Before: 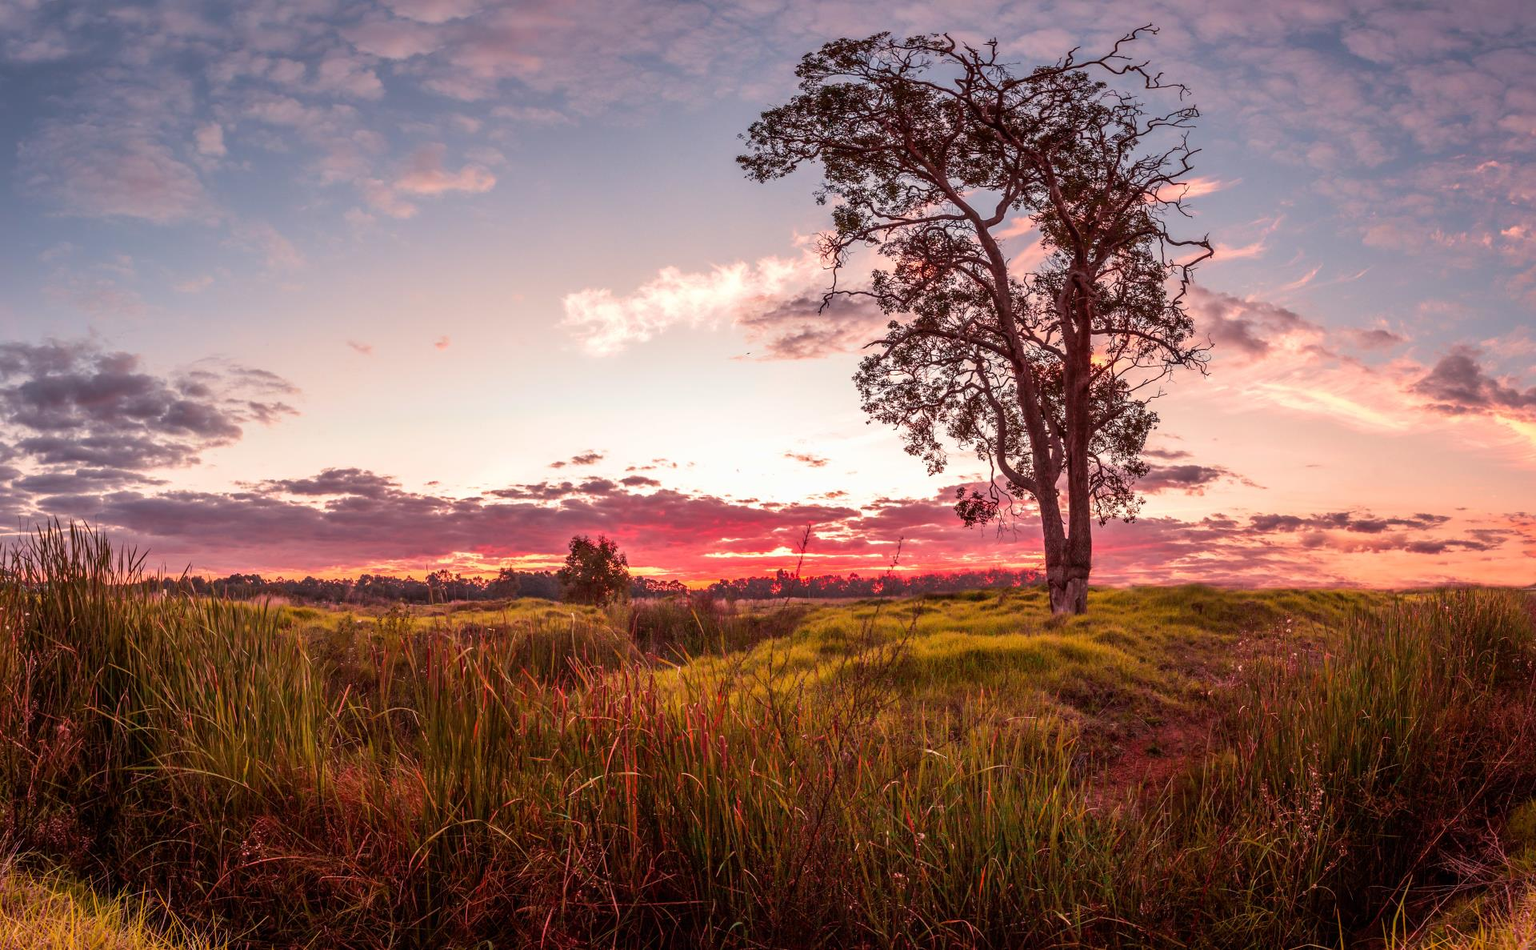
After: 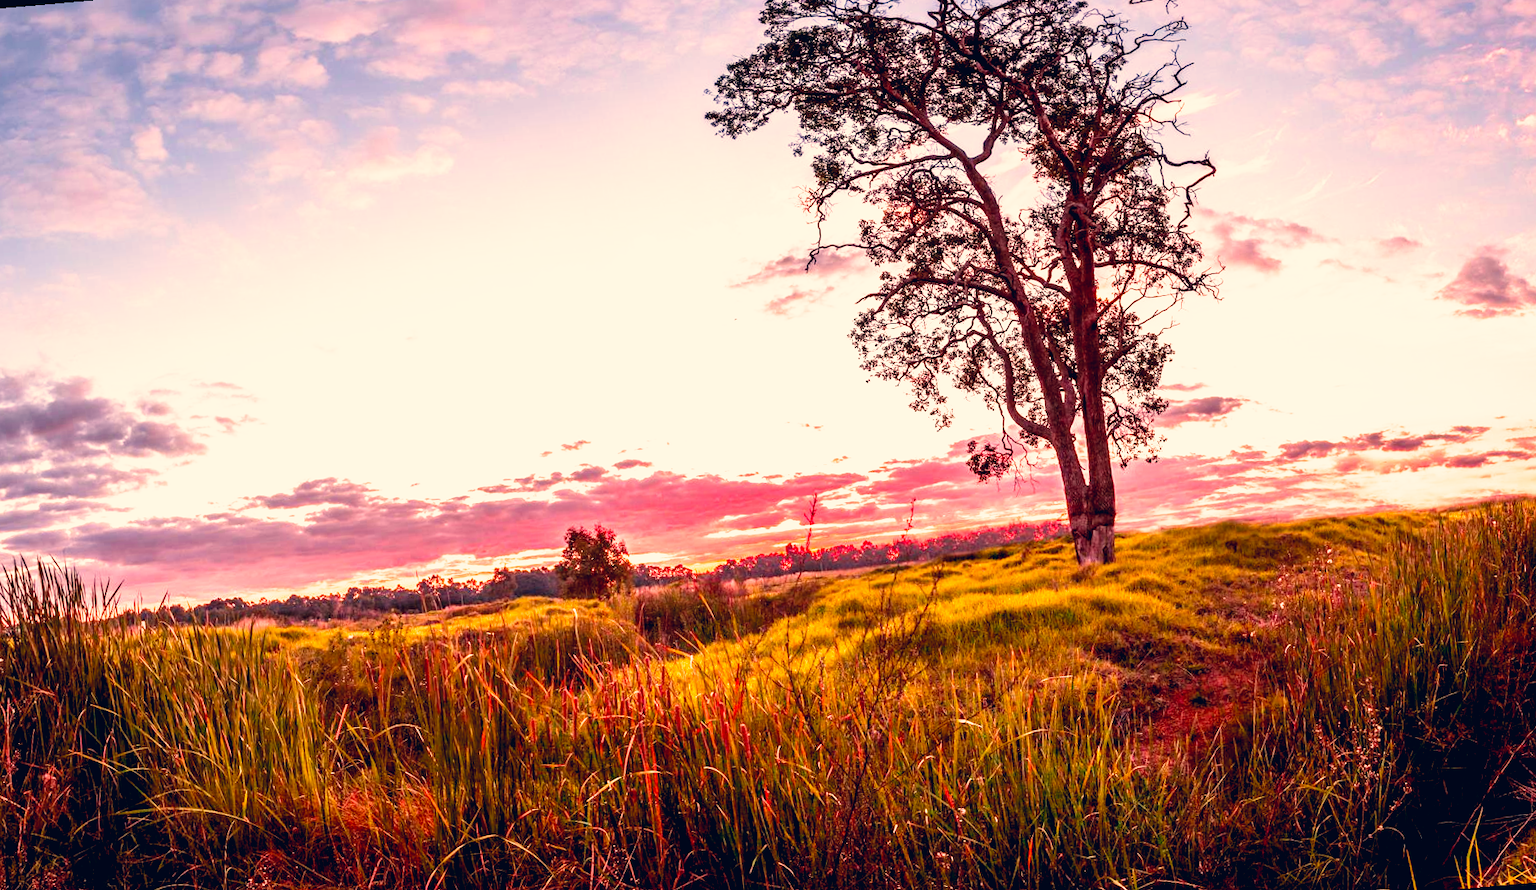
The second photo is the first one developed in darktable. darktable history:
rotate and perspective: rotation -5°, crop left 0.05, crop right 0.952, crop top 0.11, crop bottom 0.89
color correction: highlights a* 10.32, highlights b* 14.66, shadows a* -9.59, shadows b* -15.02
filmic rgb: middle gray luminance 8.8%, black relative exposure -6.3 EV, white relative exposure 2.7 EV, threshold 6 EV, target black luminance 0%, hardness 4.74, latitude 73.47%, contrast 1.332, shadows ↔ highlights balance 10.13%, add noise in highlights 0, preserve chrominance no, color science v3 (2019), use custom middle-gray values true, iterations of high-quality reconstruction 0, contrast in highlights soft, enable highlight reconstruction true
